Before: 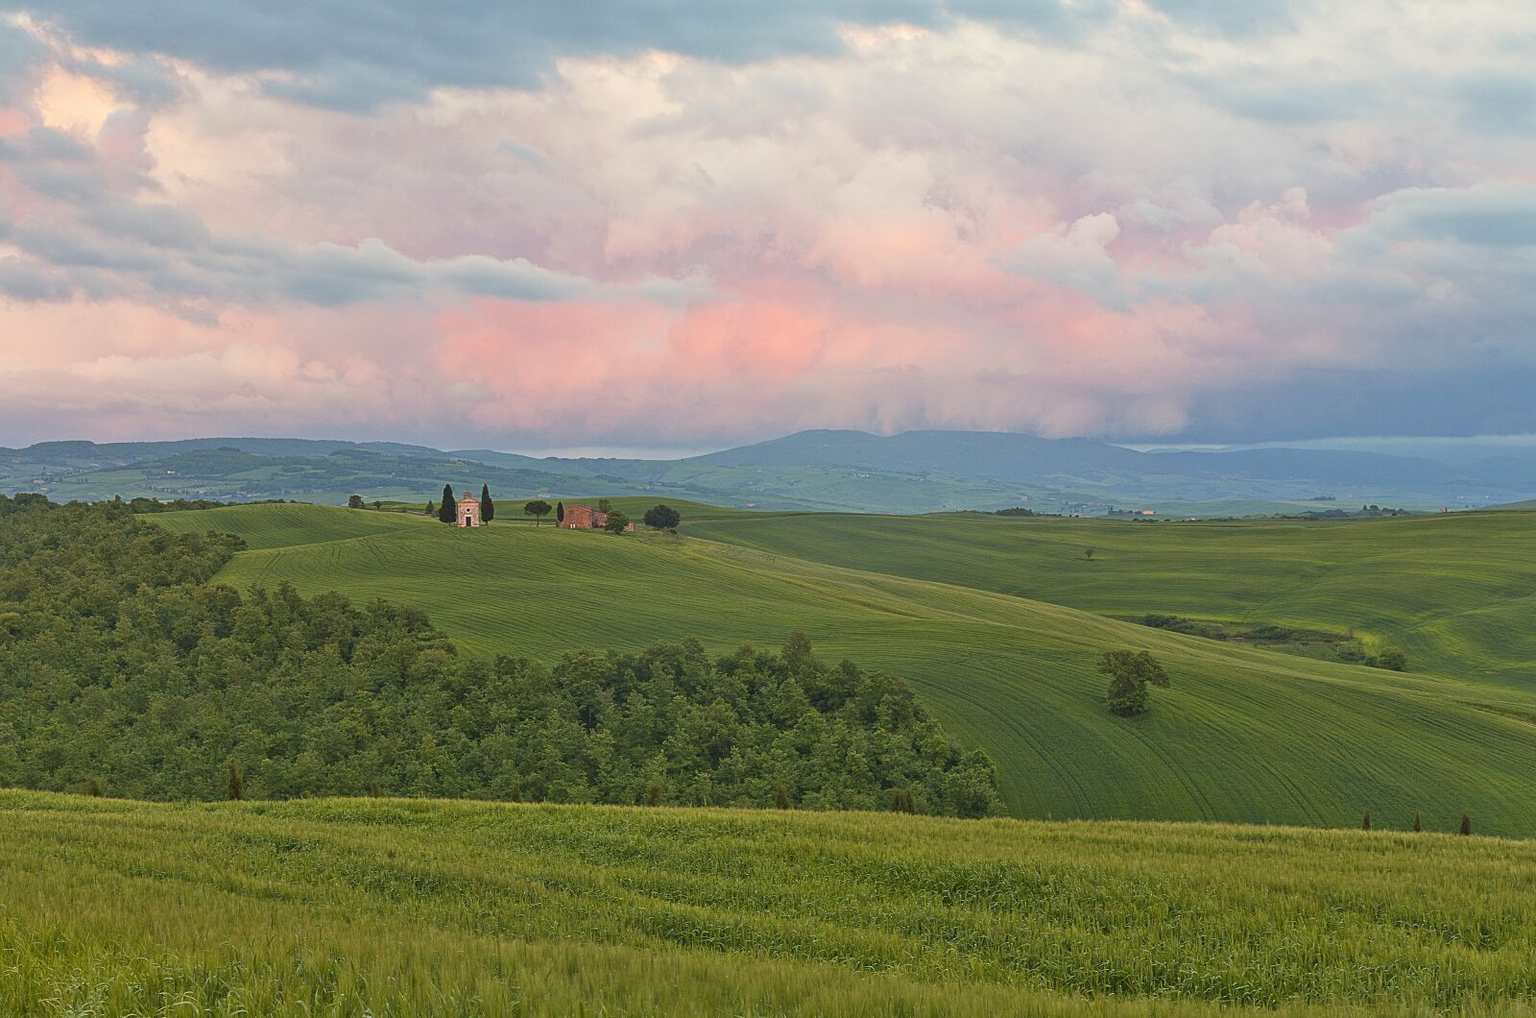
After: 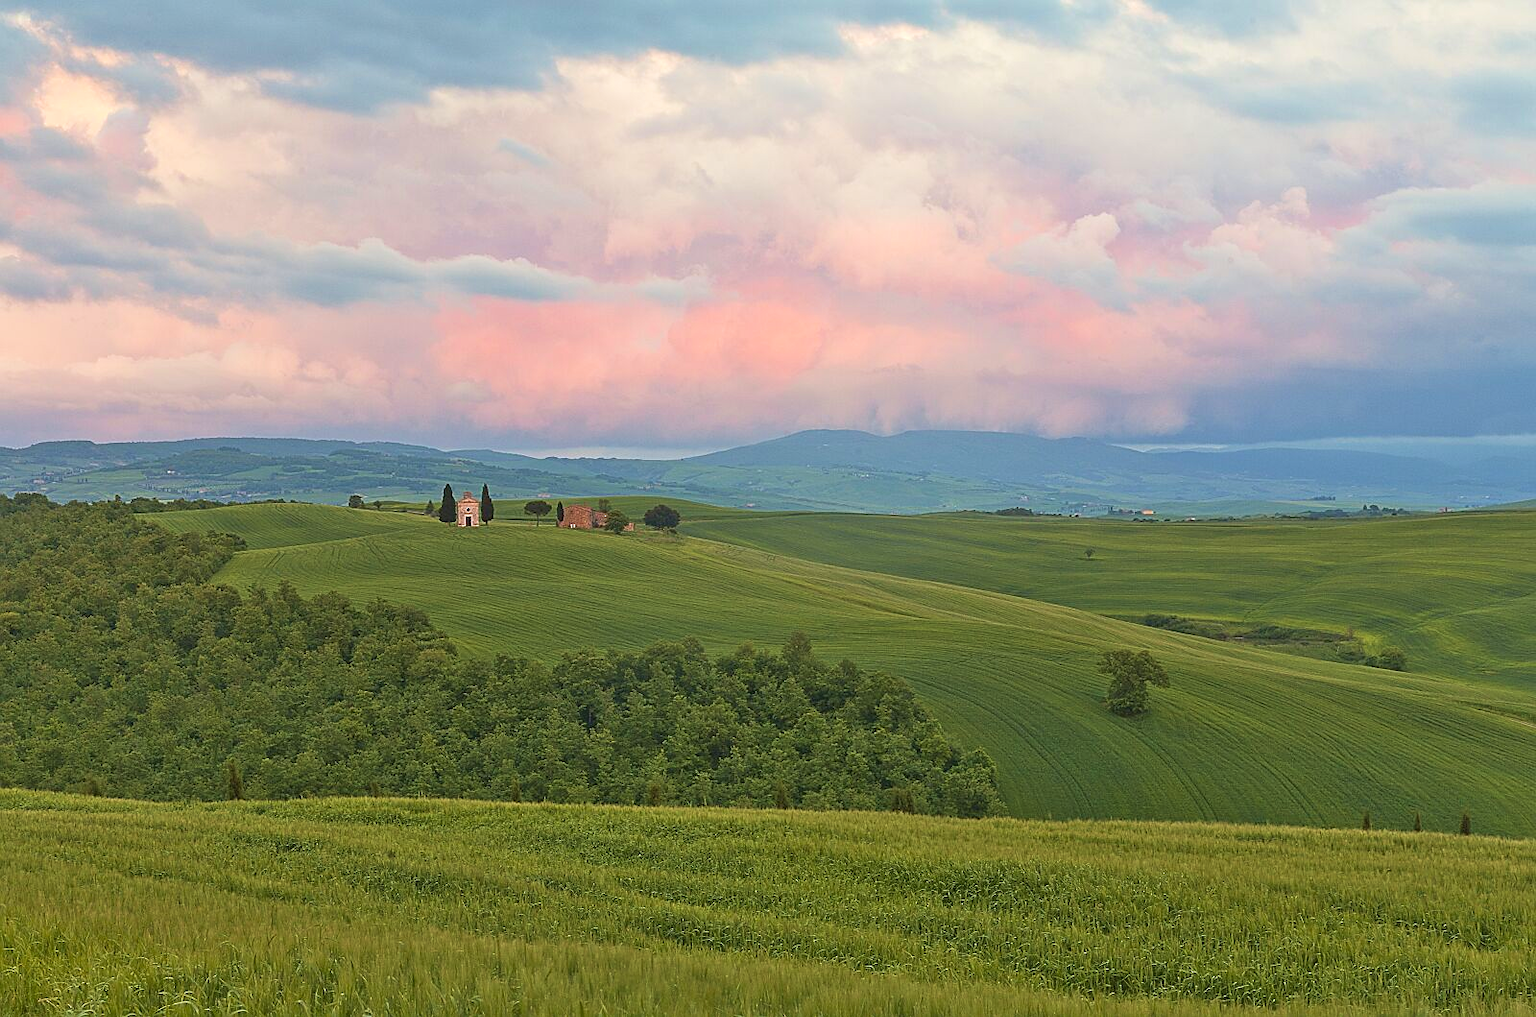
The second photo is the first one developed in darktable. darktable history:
sharpen: radius 1.431, amount 0.402, threshold 1.426
velvia: on, module defaults
levels: levels [0, 0.48, 0.961]
